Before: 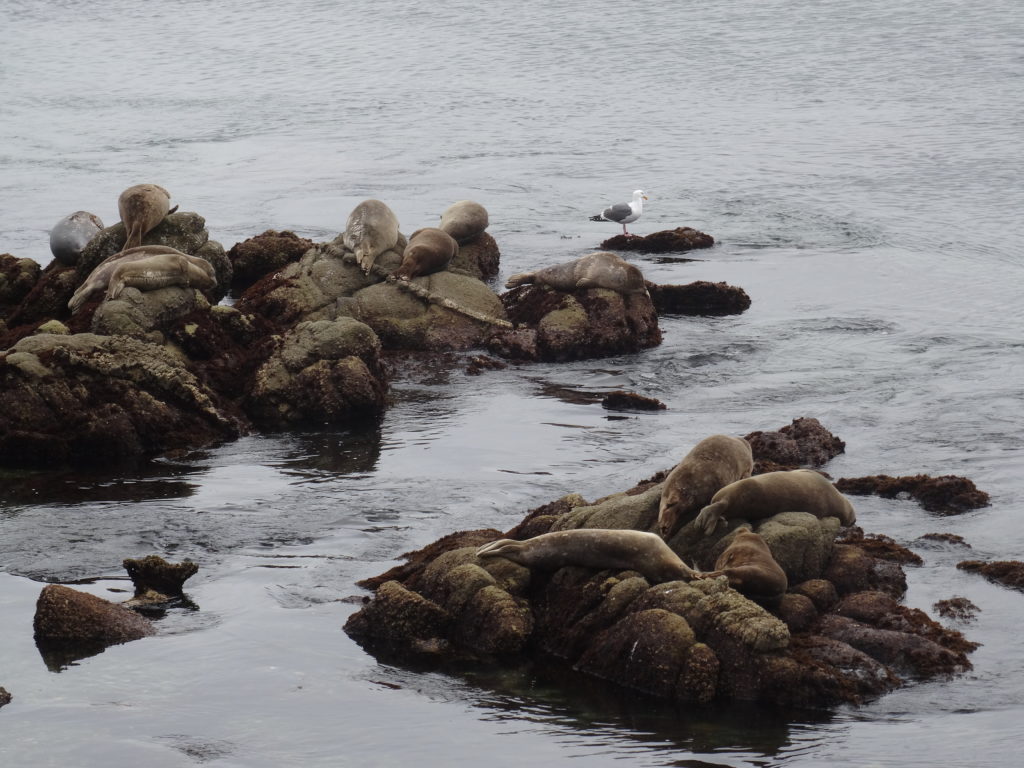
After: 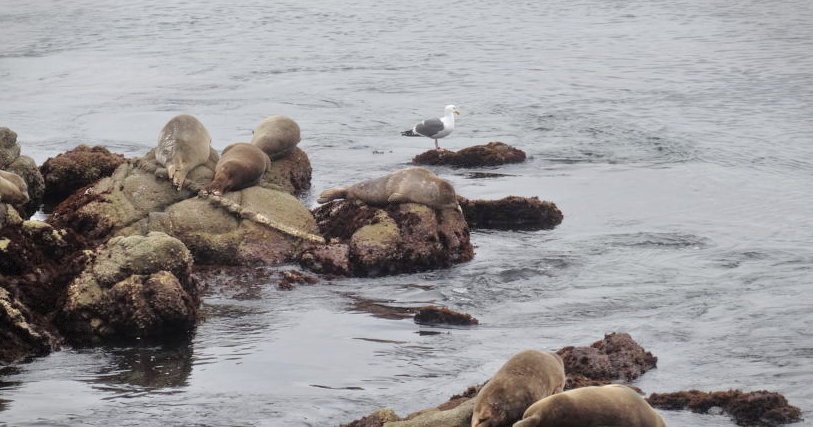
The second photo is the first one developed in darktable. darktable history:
tone equalizer: -7 EV 0.15 EV, -6 EV 0.6 EV, -5 EV 1.15 EV, -4 EV 1.33 EV, -3 EV 1.15 EV, -2 EV 0.6 EV, -1 EV 0.15 EV, mask exposure compensation -0.5 EV
crop: left 18.38%, top 11.092%, right 2.134%, bottom 33.217%
vignetting: fall-off start 91%, fall-off radius 39.39%, brightness -0.182, saturation -0.3, width/height ratio 1.219, shape 1.3, dithering 8-bit output, unbound false
